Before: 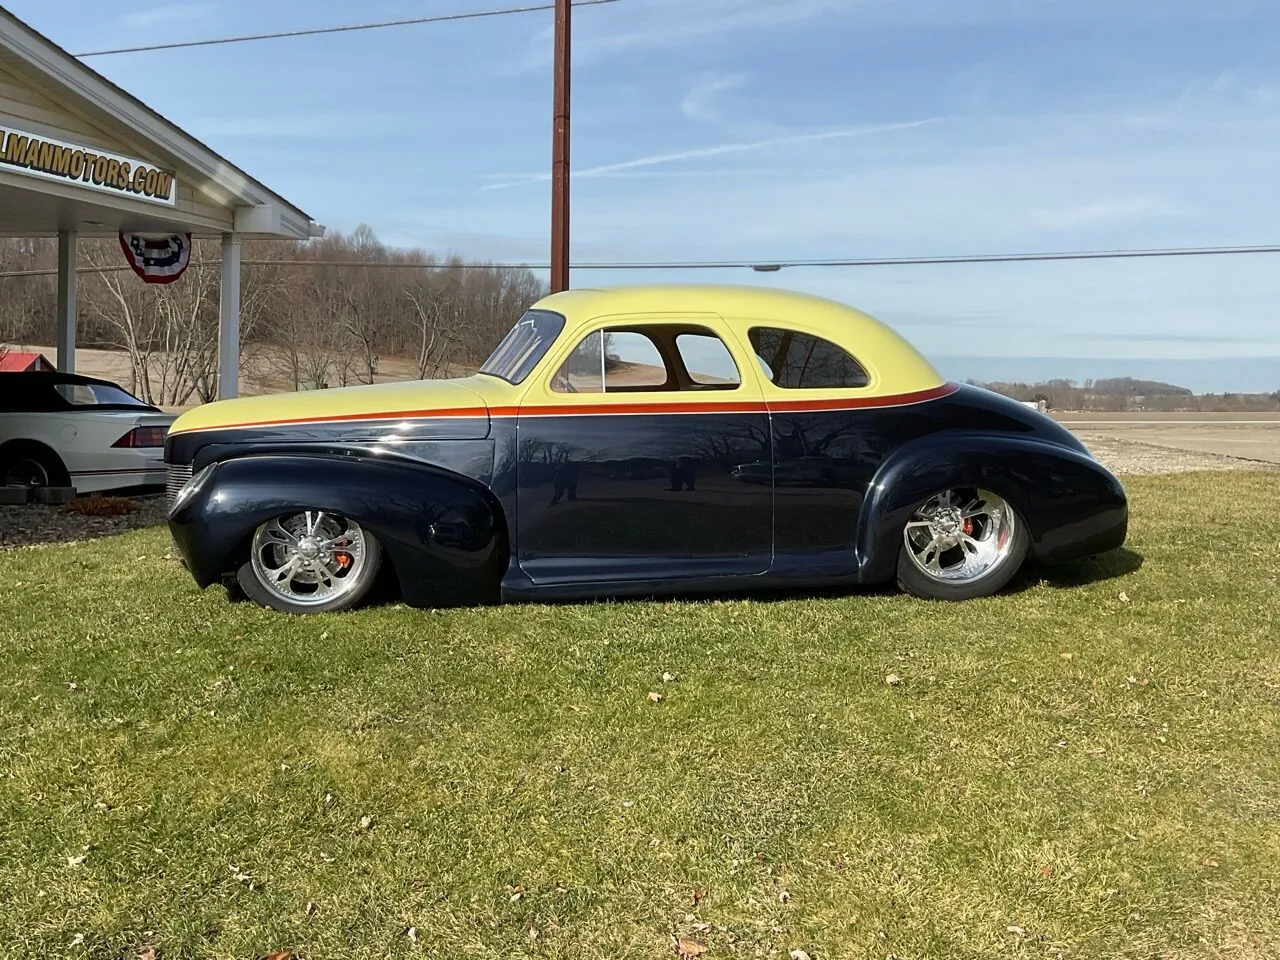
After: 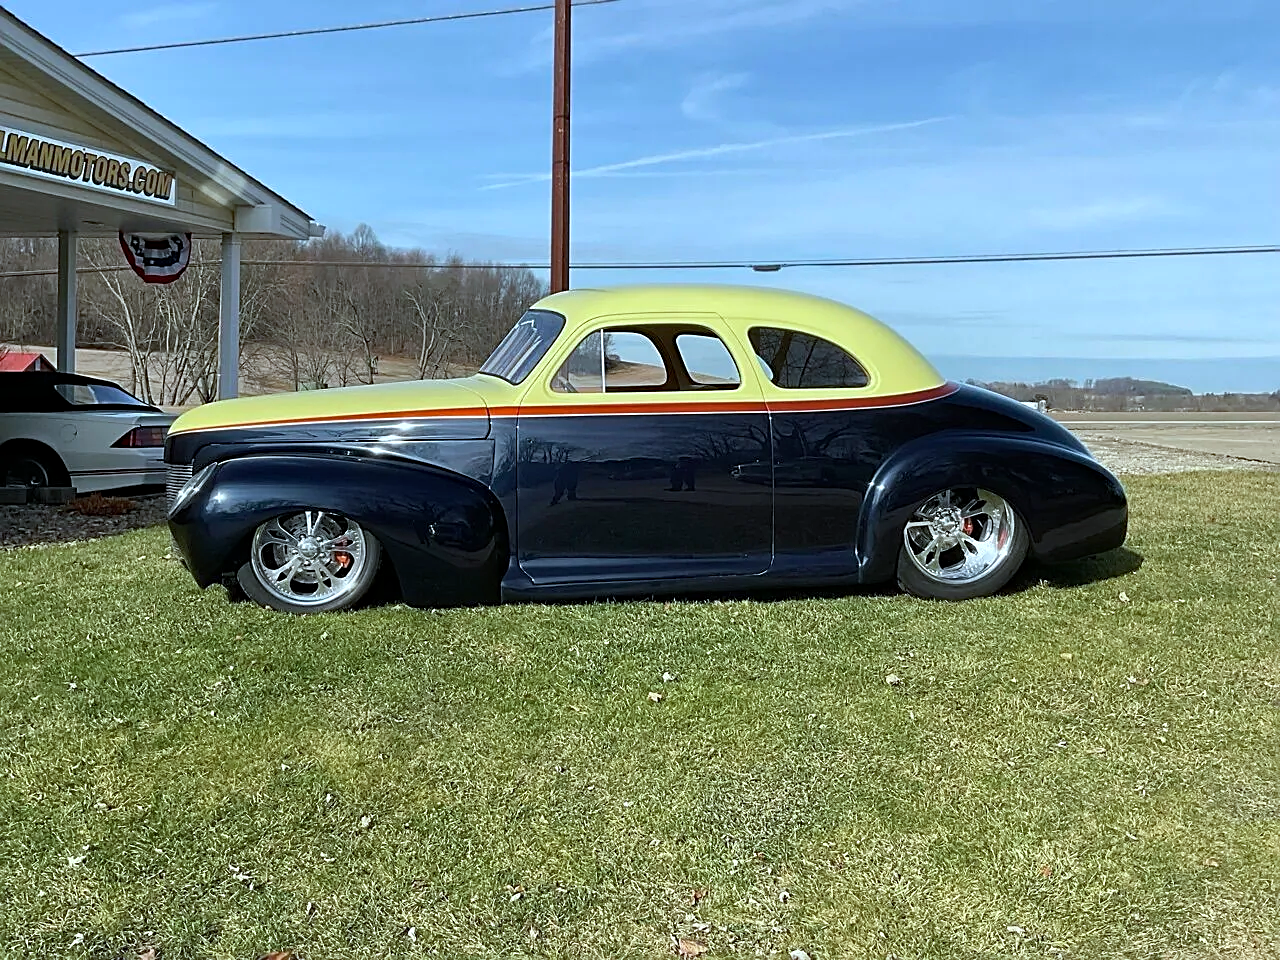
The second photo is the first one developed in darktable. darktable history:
sharpen: on, module defaults
color calibration: illuminant Planckian (black body), x 0.378, y 0.375, temperature 4065 K
haze removal: compatibility mode true, adaptive false
